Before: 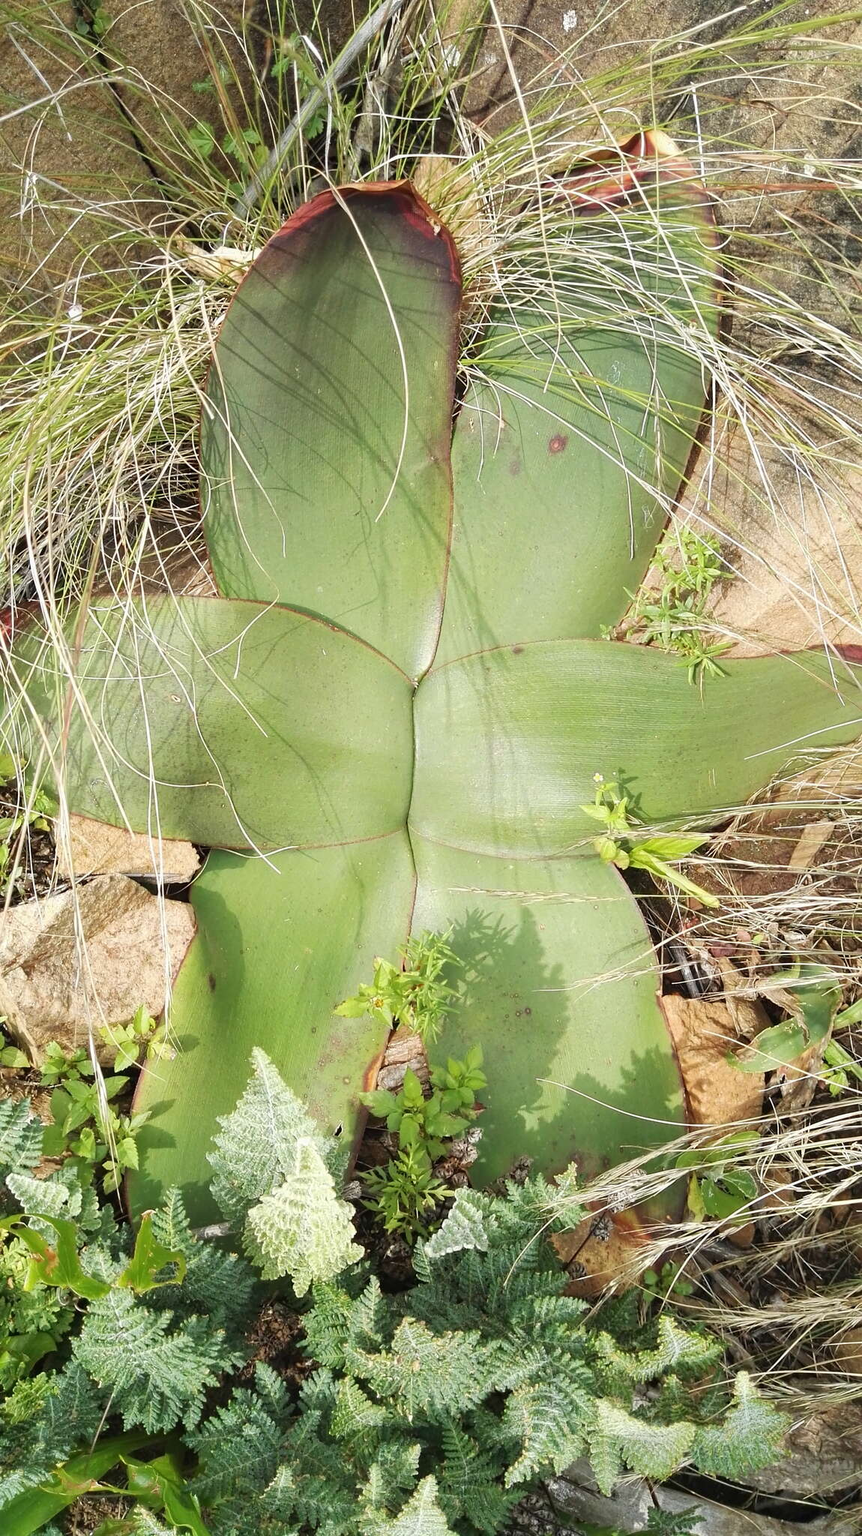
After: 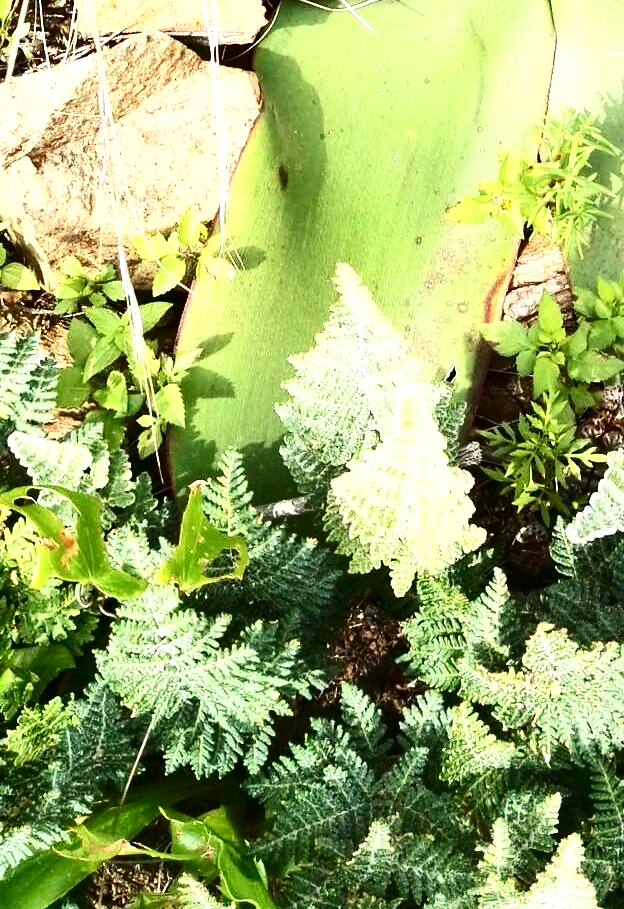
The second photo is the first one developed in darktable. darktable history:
shadows and highlights: radius 112.39, shadows 51.45, white point adjustment 9.02, highlights -5, soften with gaussian
crop and rotate: top 55.356%, right 45.67%, bottom 0.219%
contrast brightness saturation: contrast 0.414, brightness 0.041, saturation 0.252
